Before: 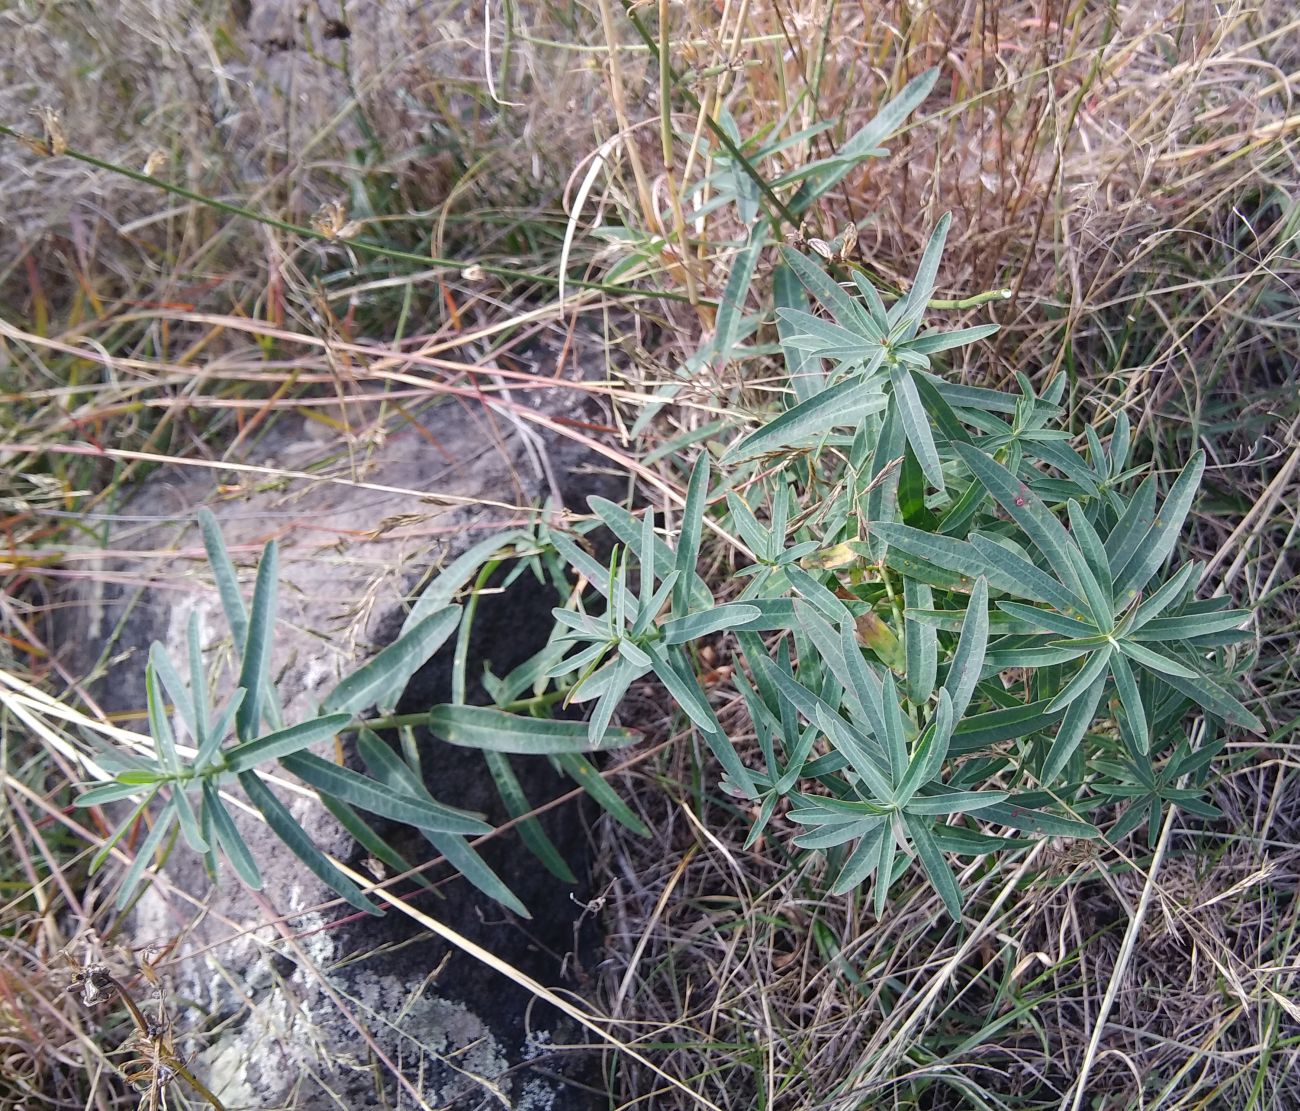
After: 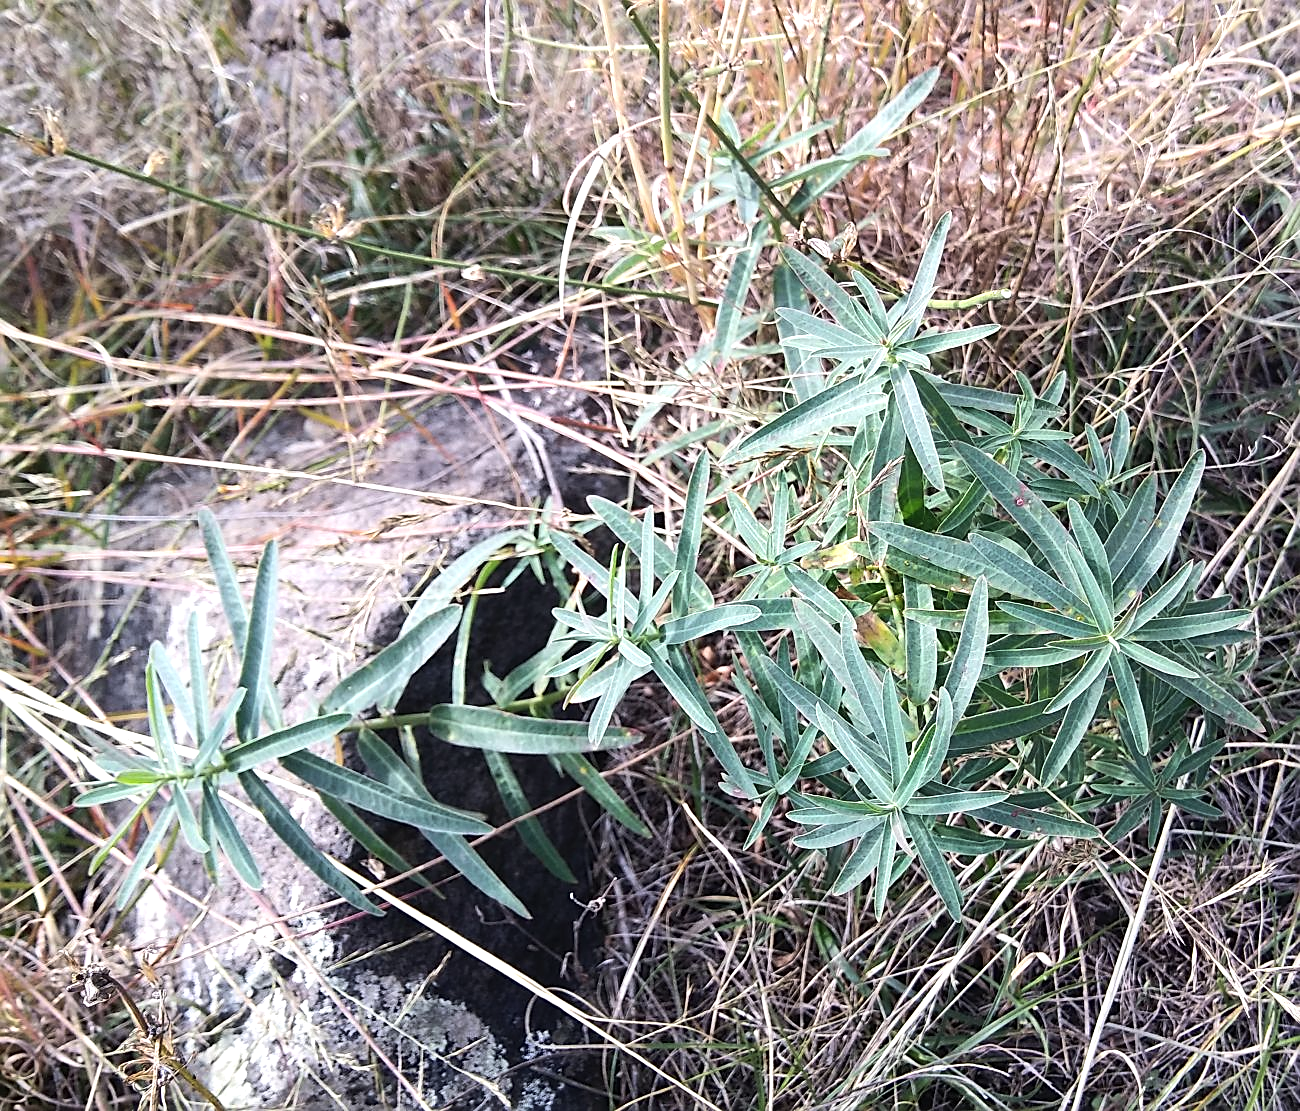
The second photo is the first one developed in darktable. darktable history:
tone equalizer: -8 EV -0.75 EV, -7 EV -0.7 EV, -6 EV -0.6 EV, -5 EV -0.4 EV, -3 EV 0.4 EV, -2 EV 0.6 EV, -1 EV 0.7 EV, +0 EV 0.75 EV, edges refinement/feathering 500, mask exposure compensation -1.57 EV, preserve details no
sharpen: on, module defaults
contrast brightness saturation: contrast 0.05, brightness 0.06, saturation 0.01
